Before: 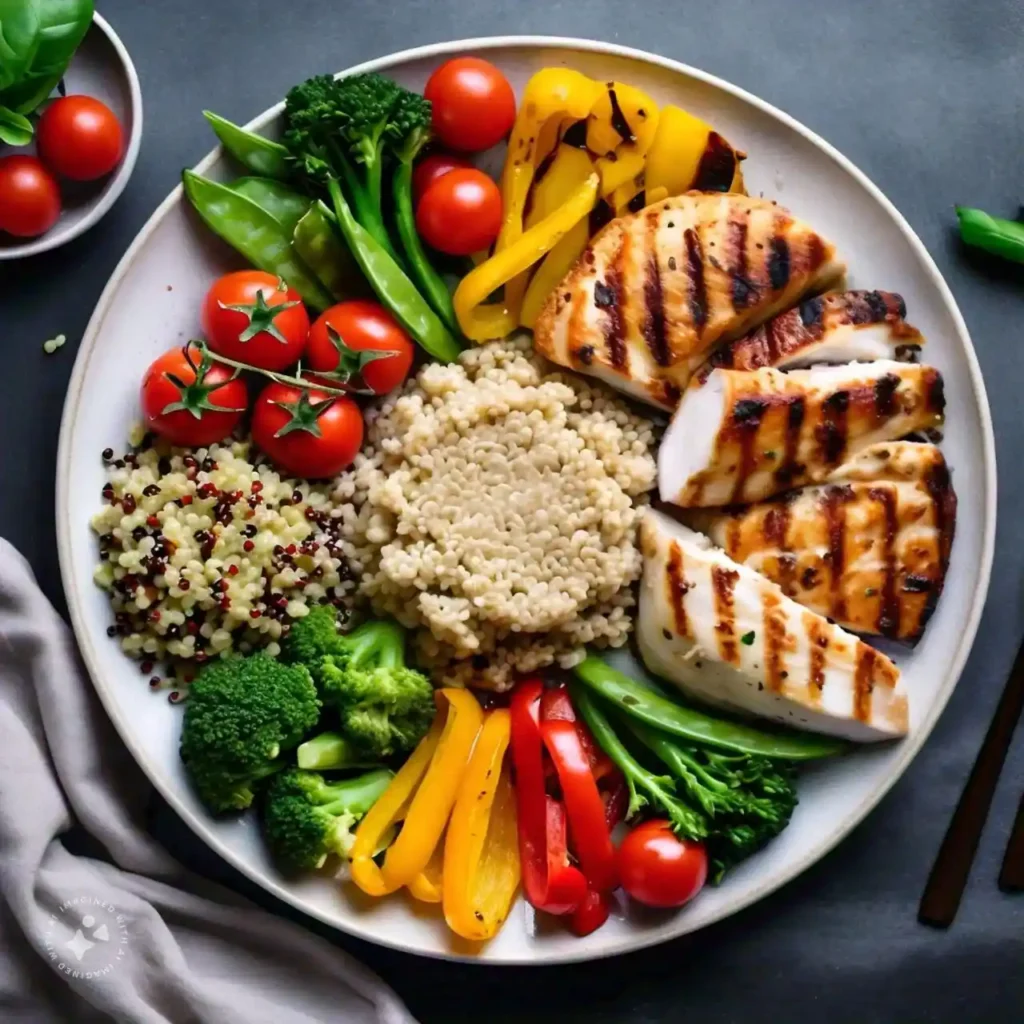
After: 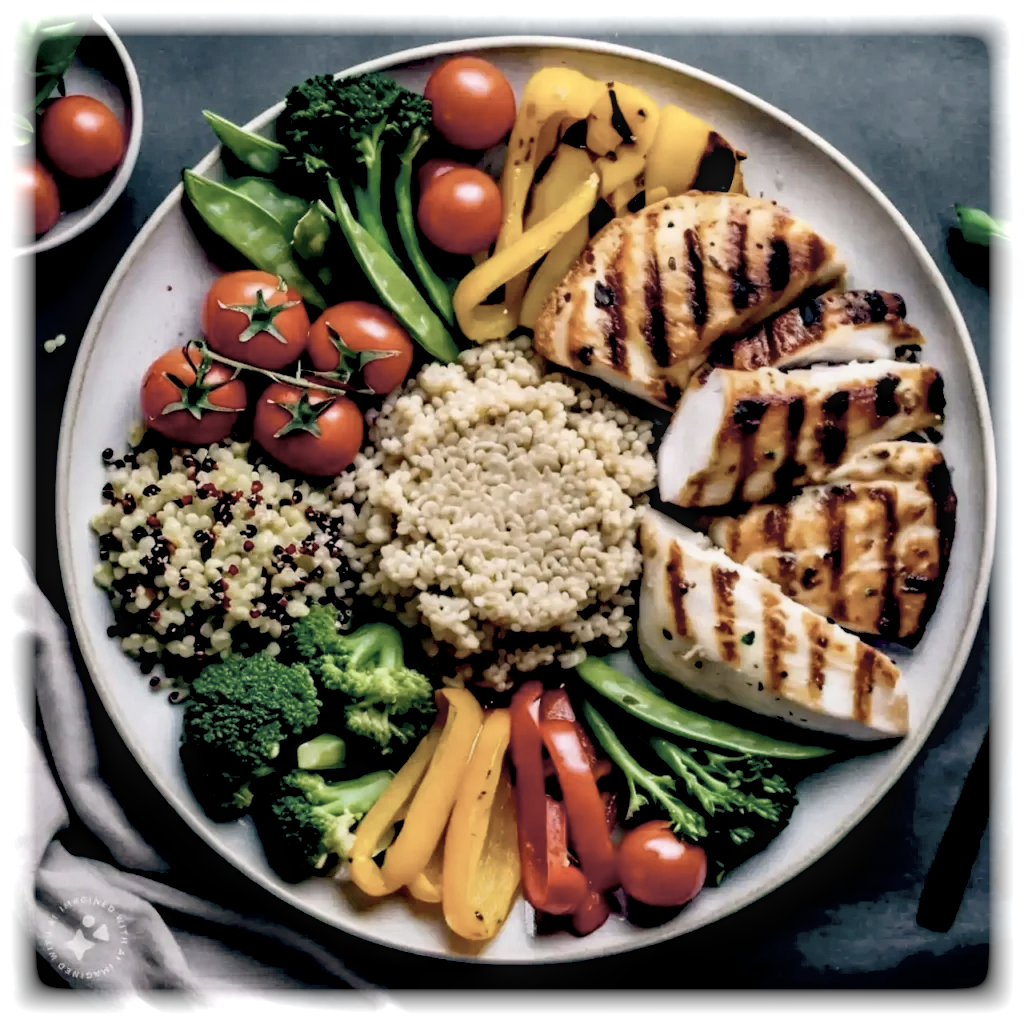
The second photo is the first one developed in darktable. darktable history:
contrast brightness saturation: contrast 0.06, brightness -0.01, saturation -0.23
color correction: saturation 0.8
local contrast: detail 130%
vignetting: fall-off start 93%, fall-off radius 5%, brightness 1, saturation -0.49, automatic ratio true, width/height ratio 1.332, shape 0.04, unbound false
exposure: compensate highlight preservation false
color balance: lift [0.975, 0.993, 1, 1.015], gamma [1.1, 1, 1, 0.945], gain [1, 1.04, 1, 0.95]
filmic rgb: black relative exposure -9.5 EV, white relative exposure 3.02 EV, hardness 6.12
haze removal: strength 0.29, distance 0.25, compatibility mode true, adaptive false
